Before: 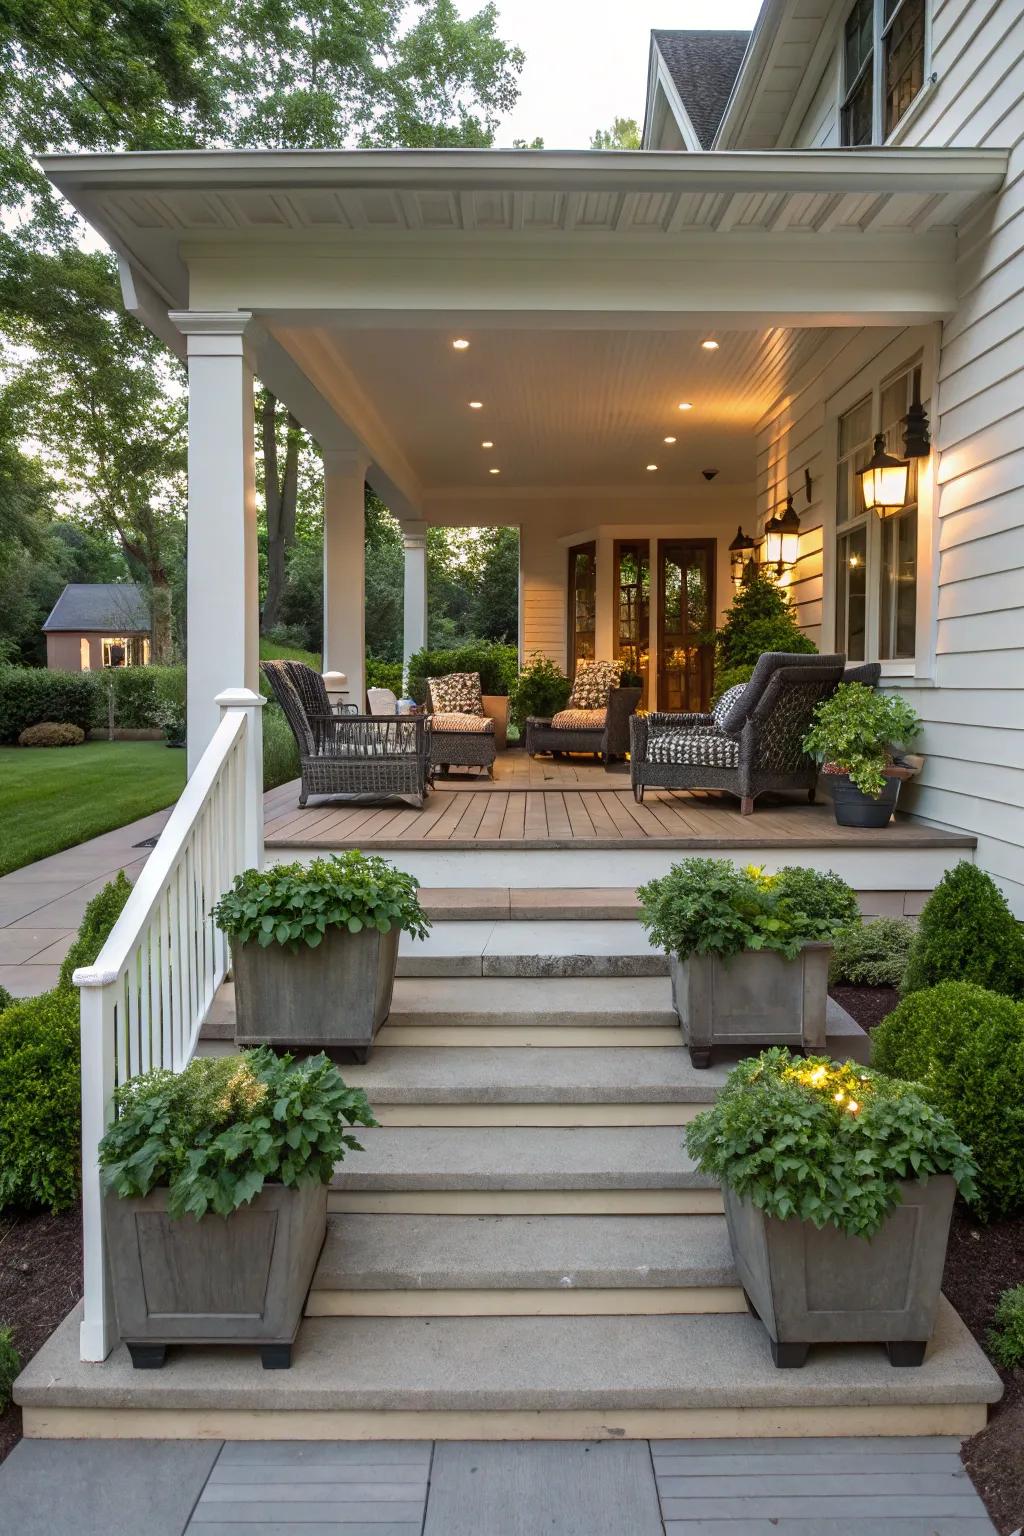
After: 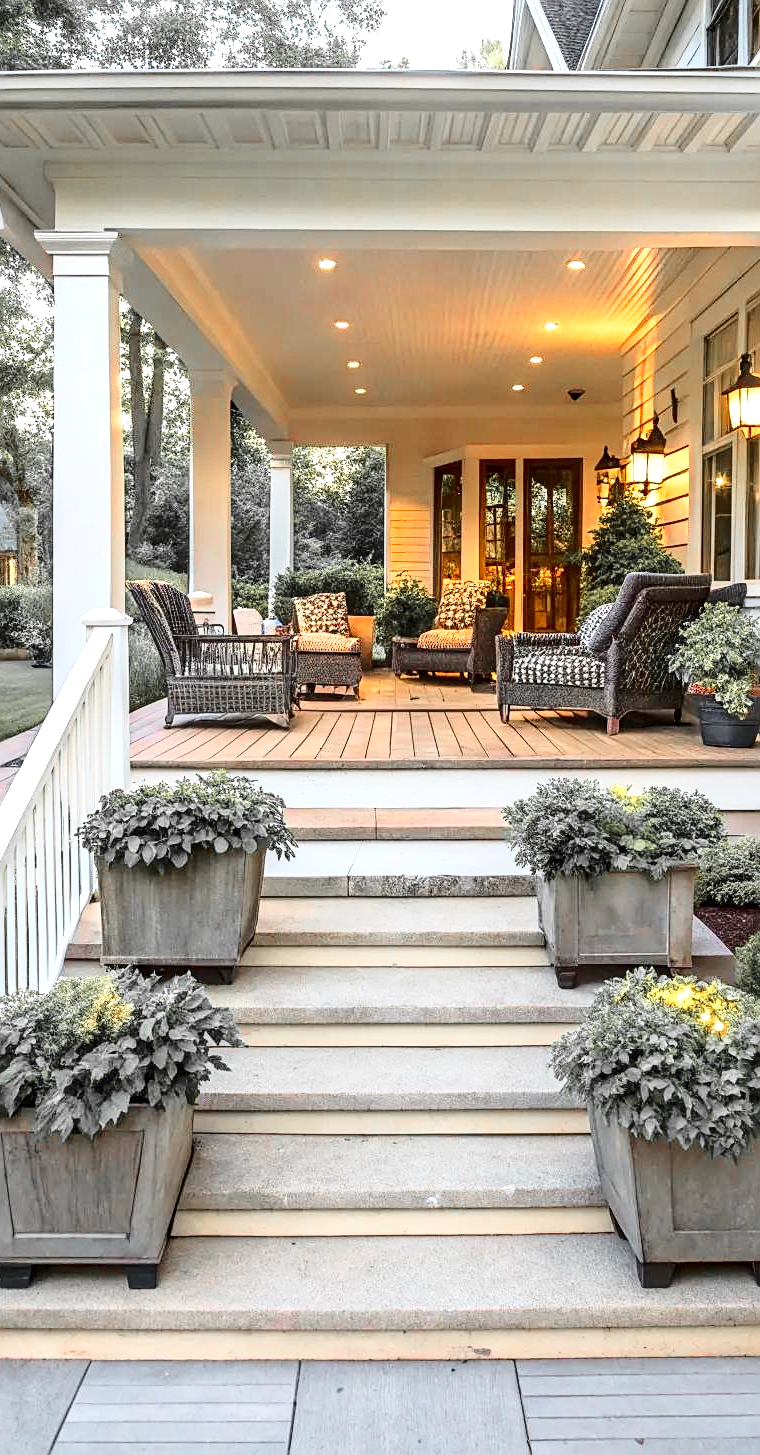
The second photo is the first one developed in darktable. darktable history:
exposure: black level correction 0.001, exposure 0.5 EV, compensate exposure bias true, compensate highlight preservation false
local contrast: on, module defaults
sharpen: on, module defaults
color zones: curves: ch1 [(0, 0.679) (0.143, 0.647) (0.286, 0.261) (0.378, -0.011) (0.571, 0.396) (0.714, 0.399) (0.857, 0.406) (1, 0.679)]
crop and rotate: left 13.15%, top 5.251%, right 12.609%
base curve: curves: ch0 [(0, 0) (0.028, 0.03) (0.121, 0.232) (0.46, 0.748) (0.859, 0.968) (1, 1)]
